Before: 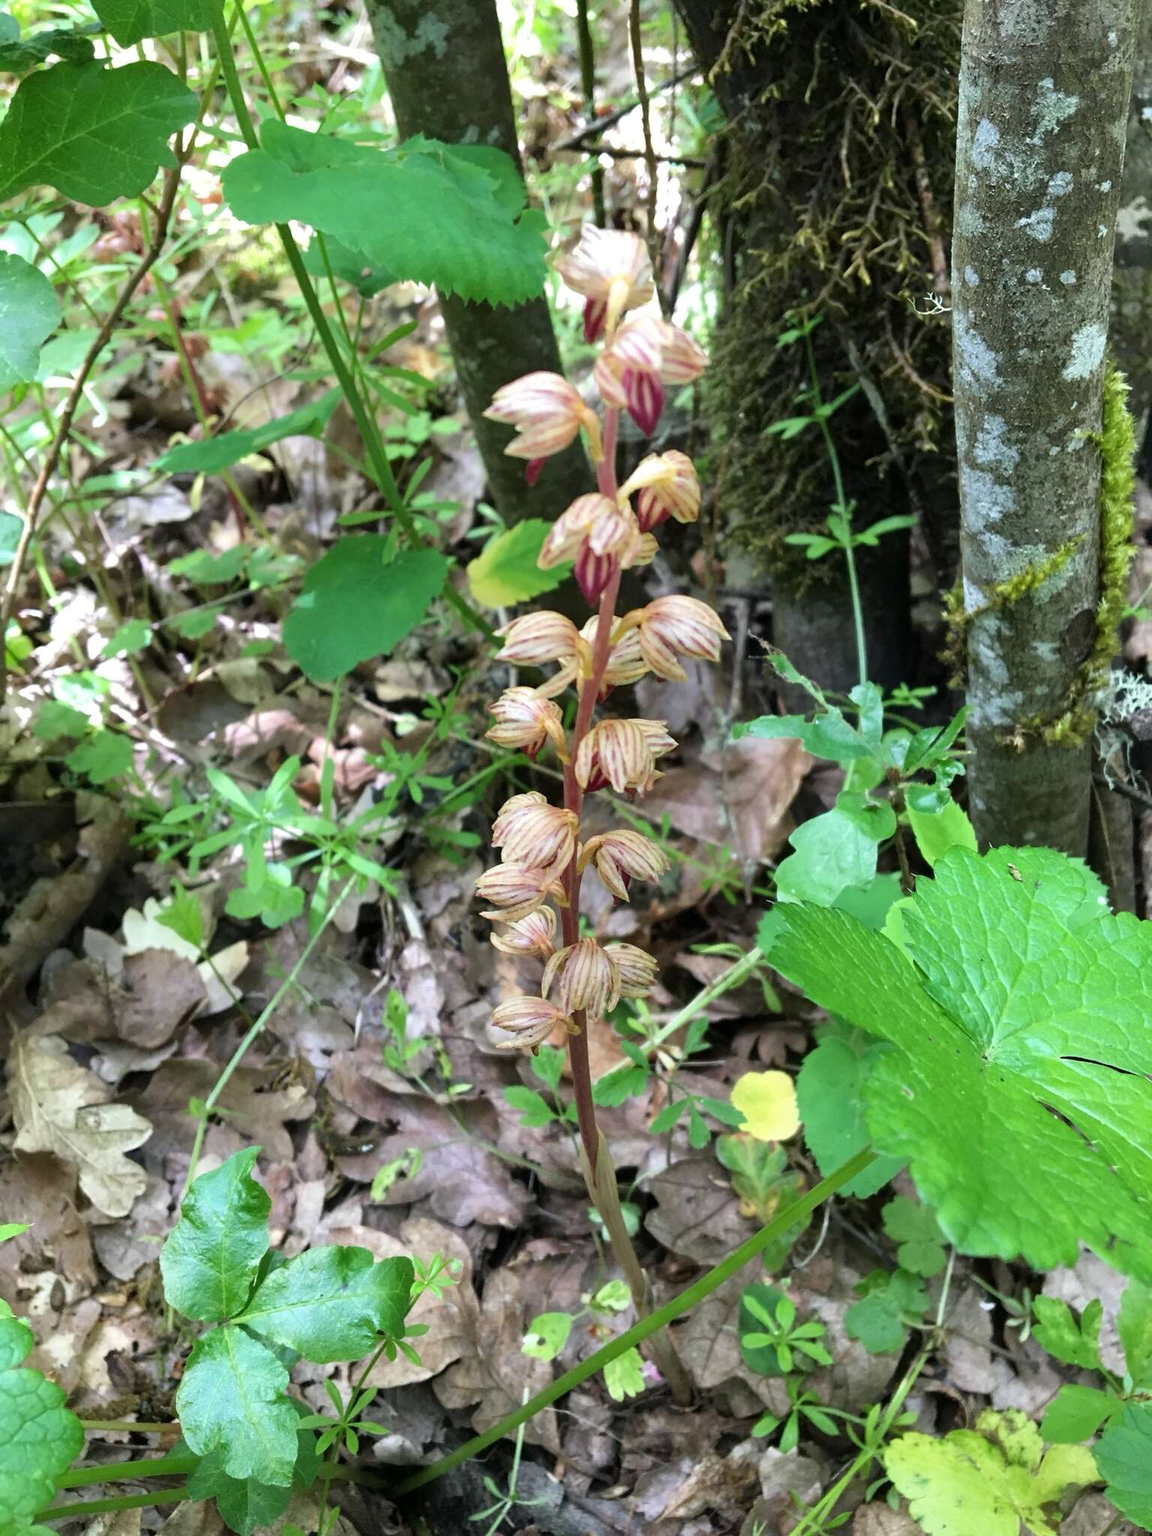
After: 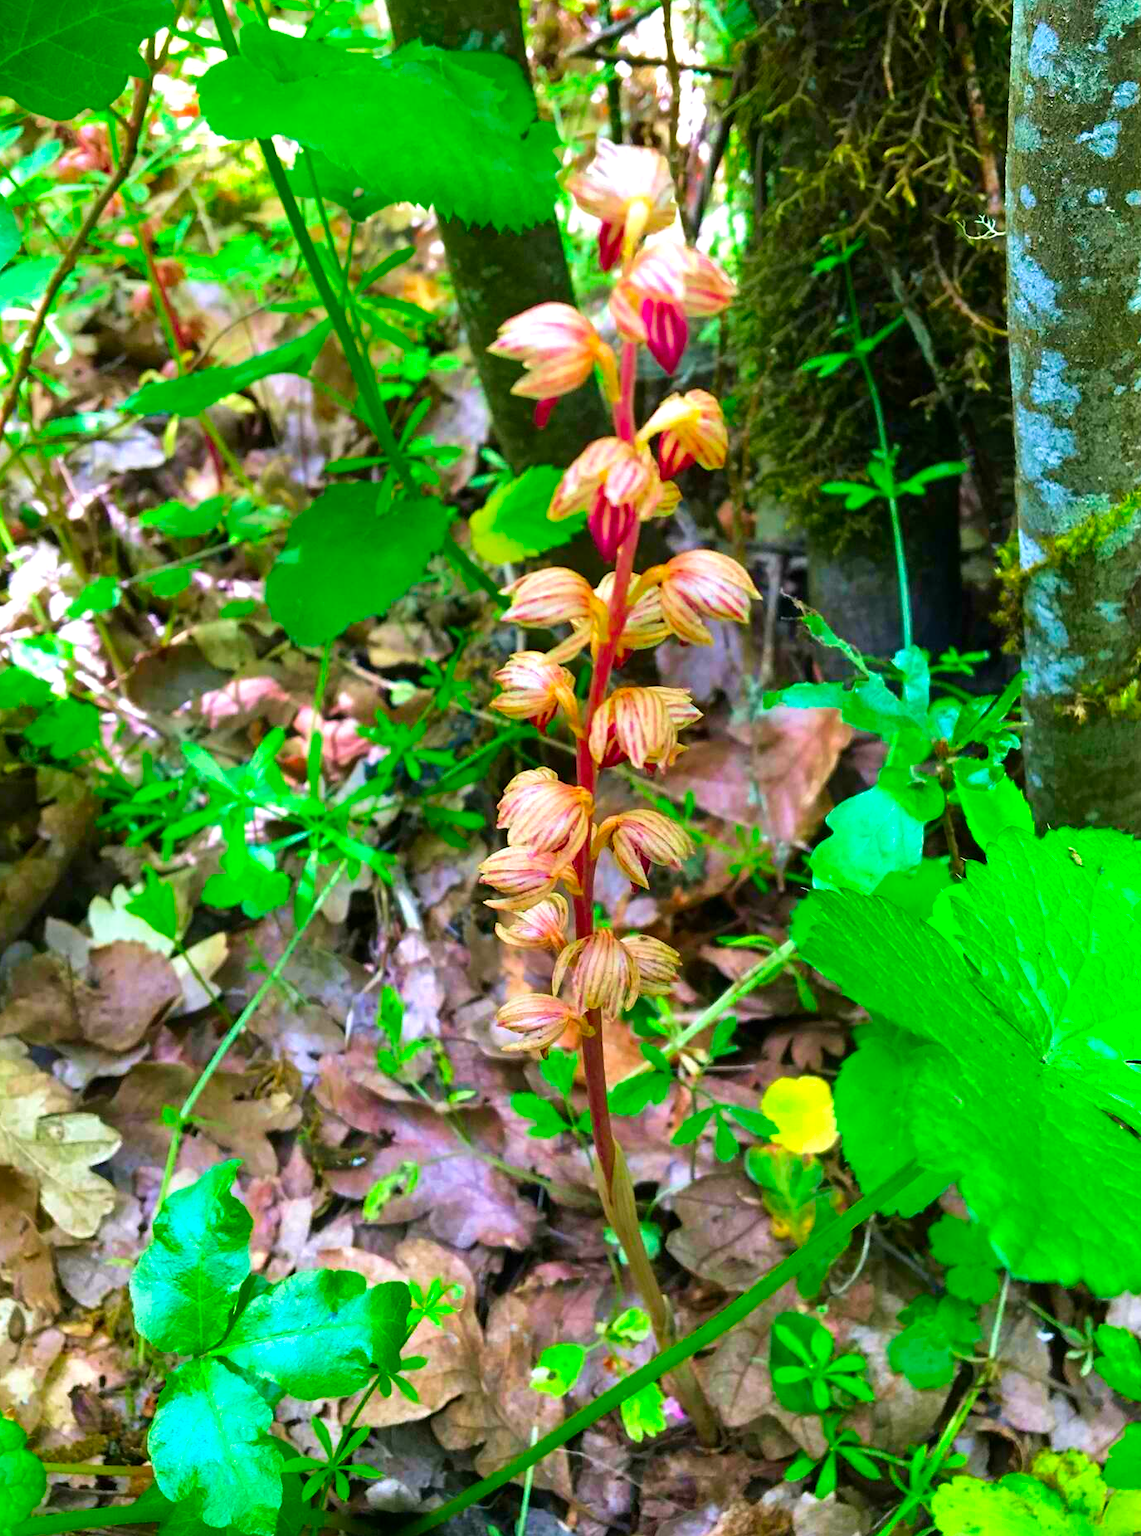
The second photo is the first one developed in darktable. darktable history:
crop: left 3.75%, top 6.442%, right 6.705%, bottom 3.171%
color correction: highlights a* 1.57, highlights b* -1.81, saturation 2.44
velvia: on, module defaults
exposure: exposure 0.127 EV, compensate highlight preservation false
